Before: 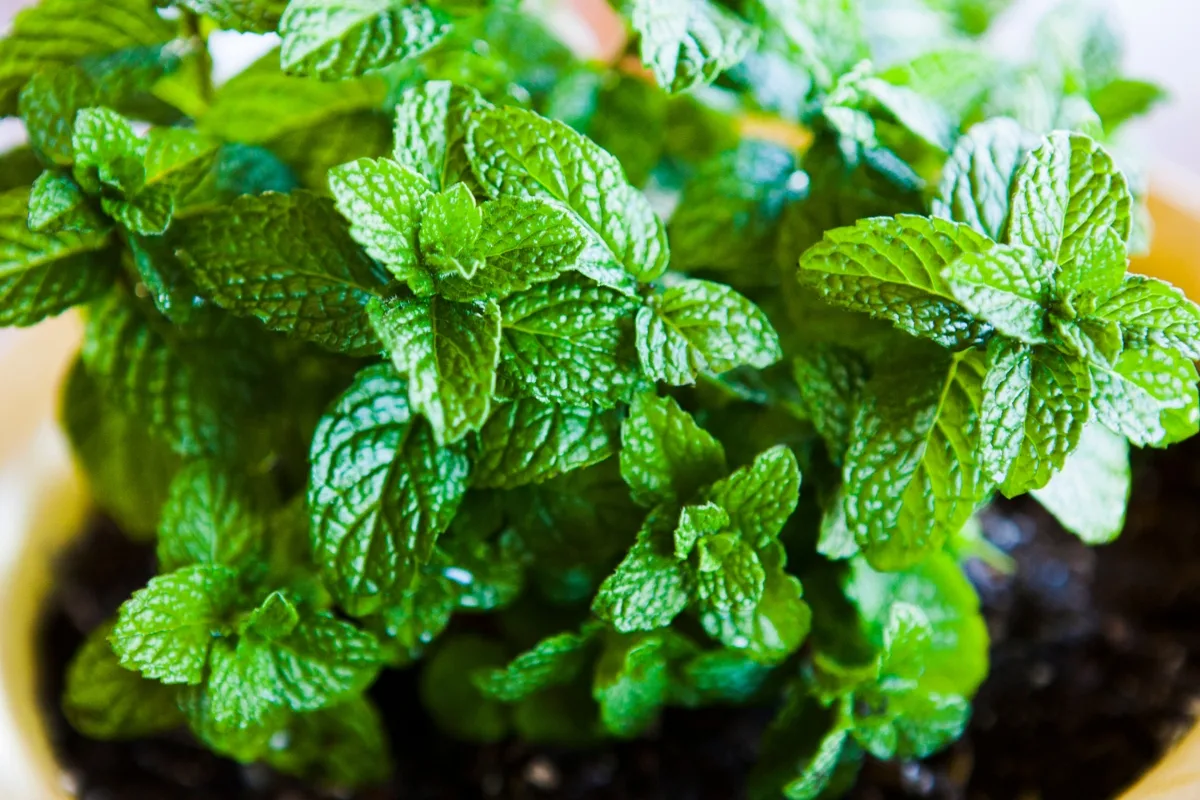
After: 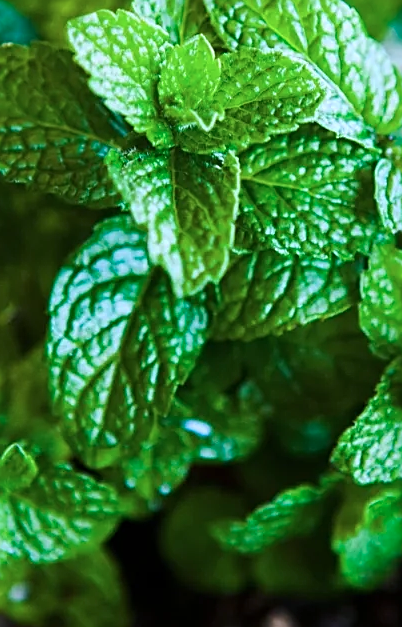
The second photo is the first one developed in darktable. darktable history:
crop and rotate: left 21.77%, top 18.528%, right 44.676%, bottom 2.997%
sharpen: on, module defaults
exposure: compensate highlight preservation false
color calibration: illuminant as shot in camera, x 0.366, y 0.378, temperature 4425.7 K, saturation algorithm version 1 (2020)
